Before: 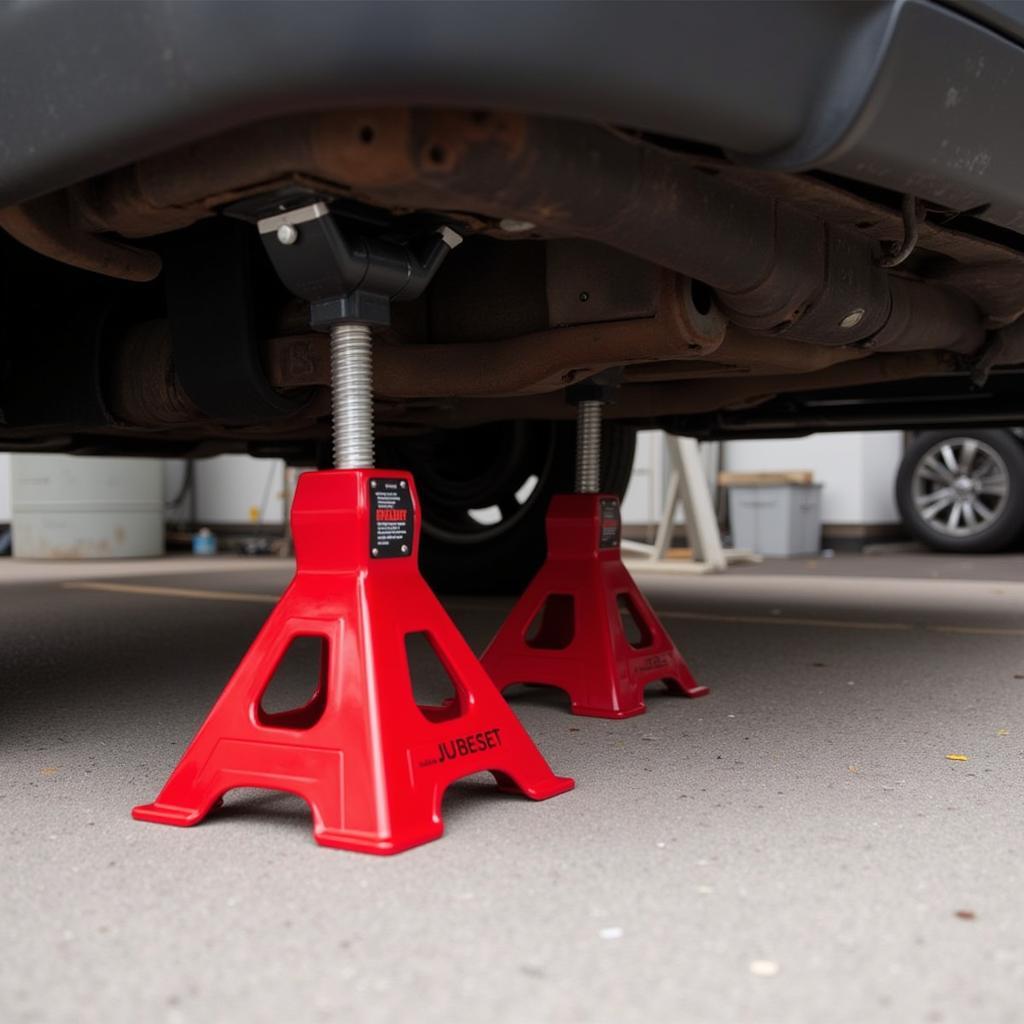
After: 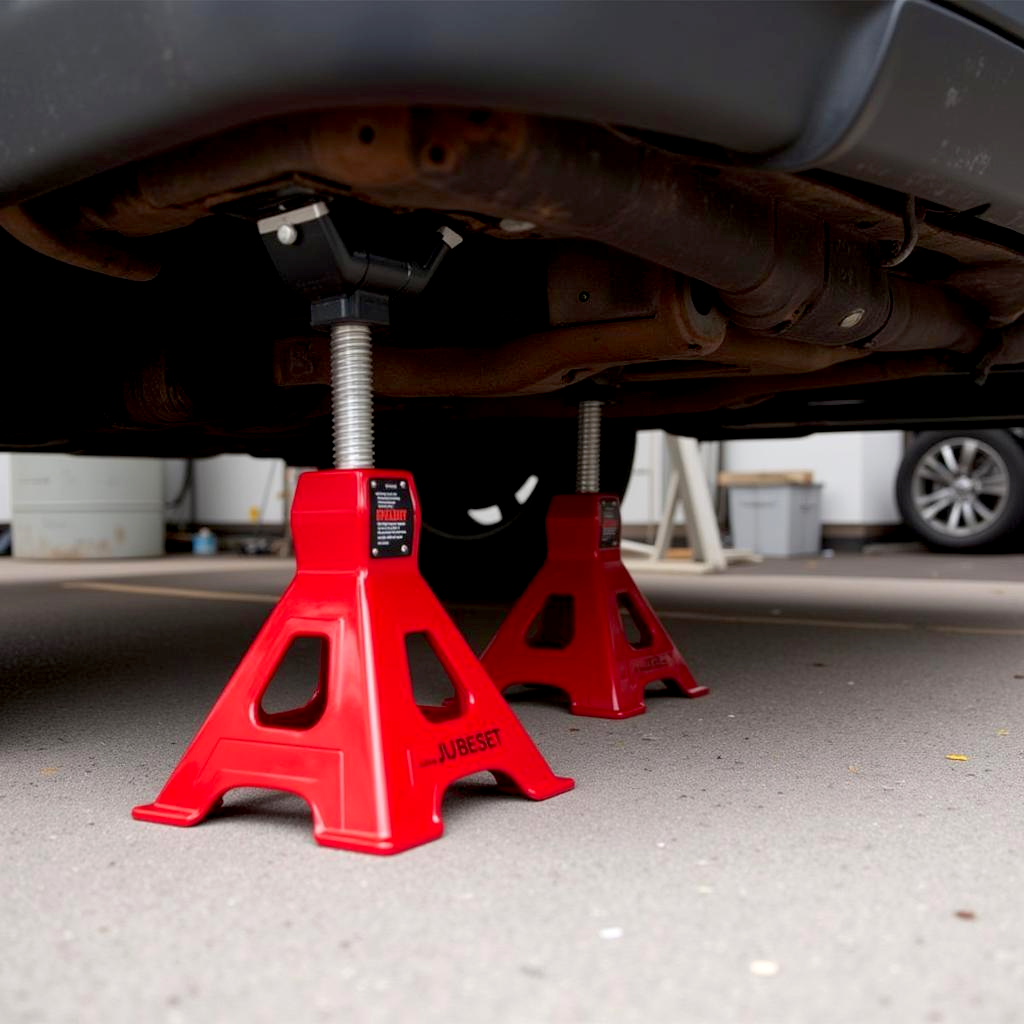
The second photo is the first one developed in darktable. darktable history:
exposure: black level correction 0.007, exposure 0.156 EV, compensate highlight preservation false
